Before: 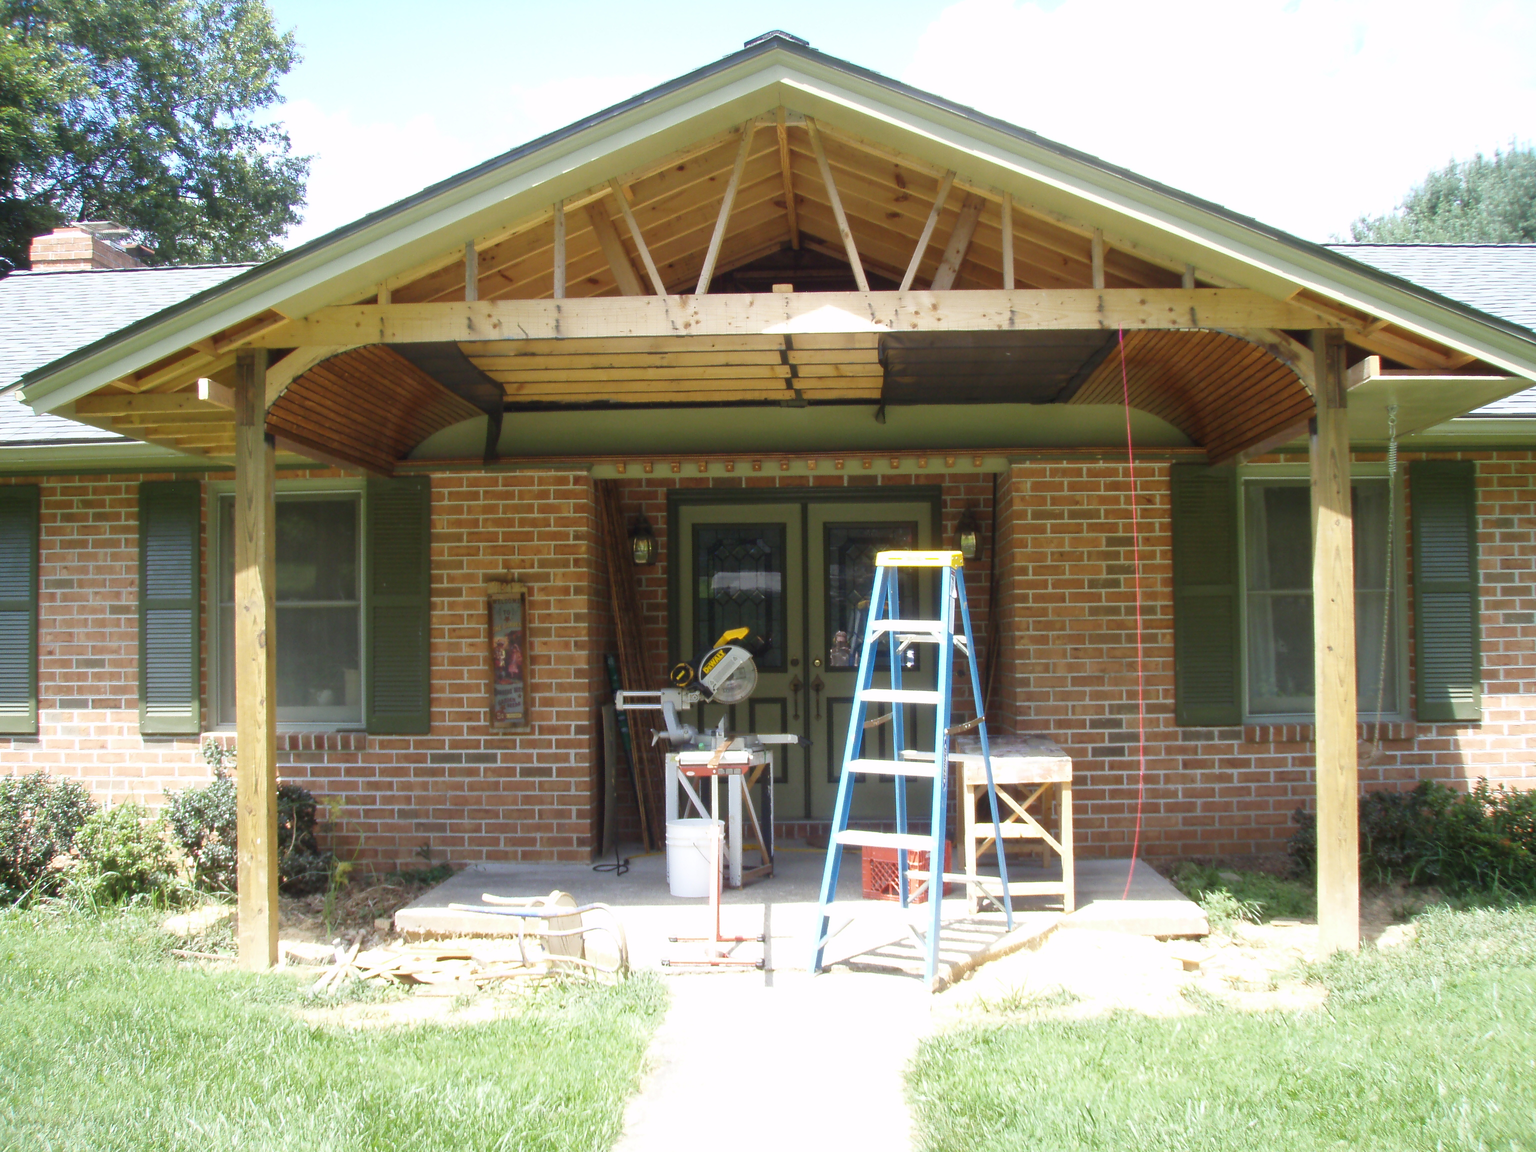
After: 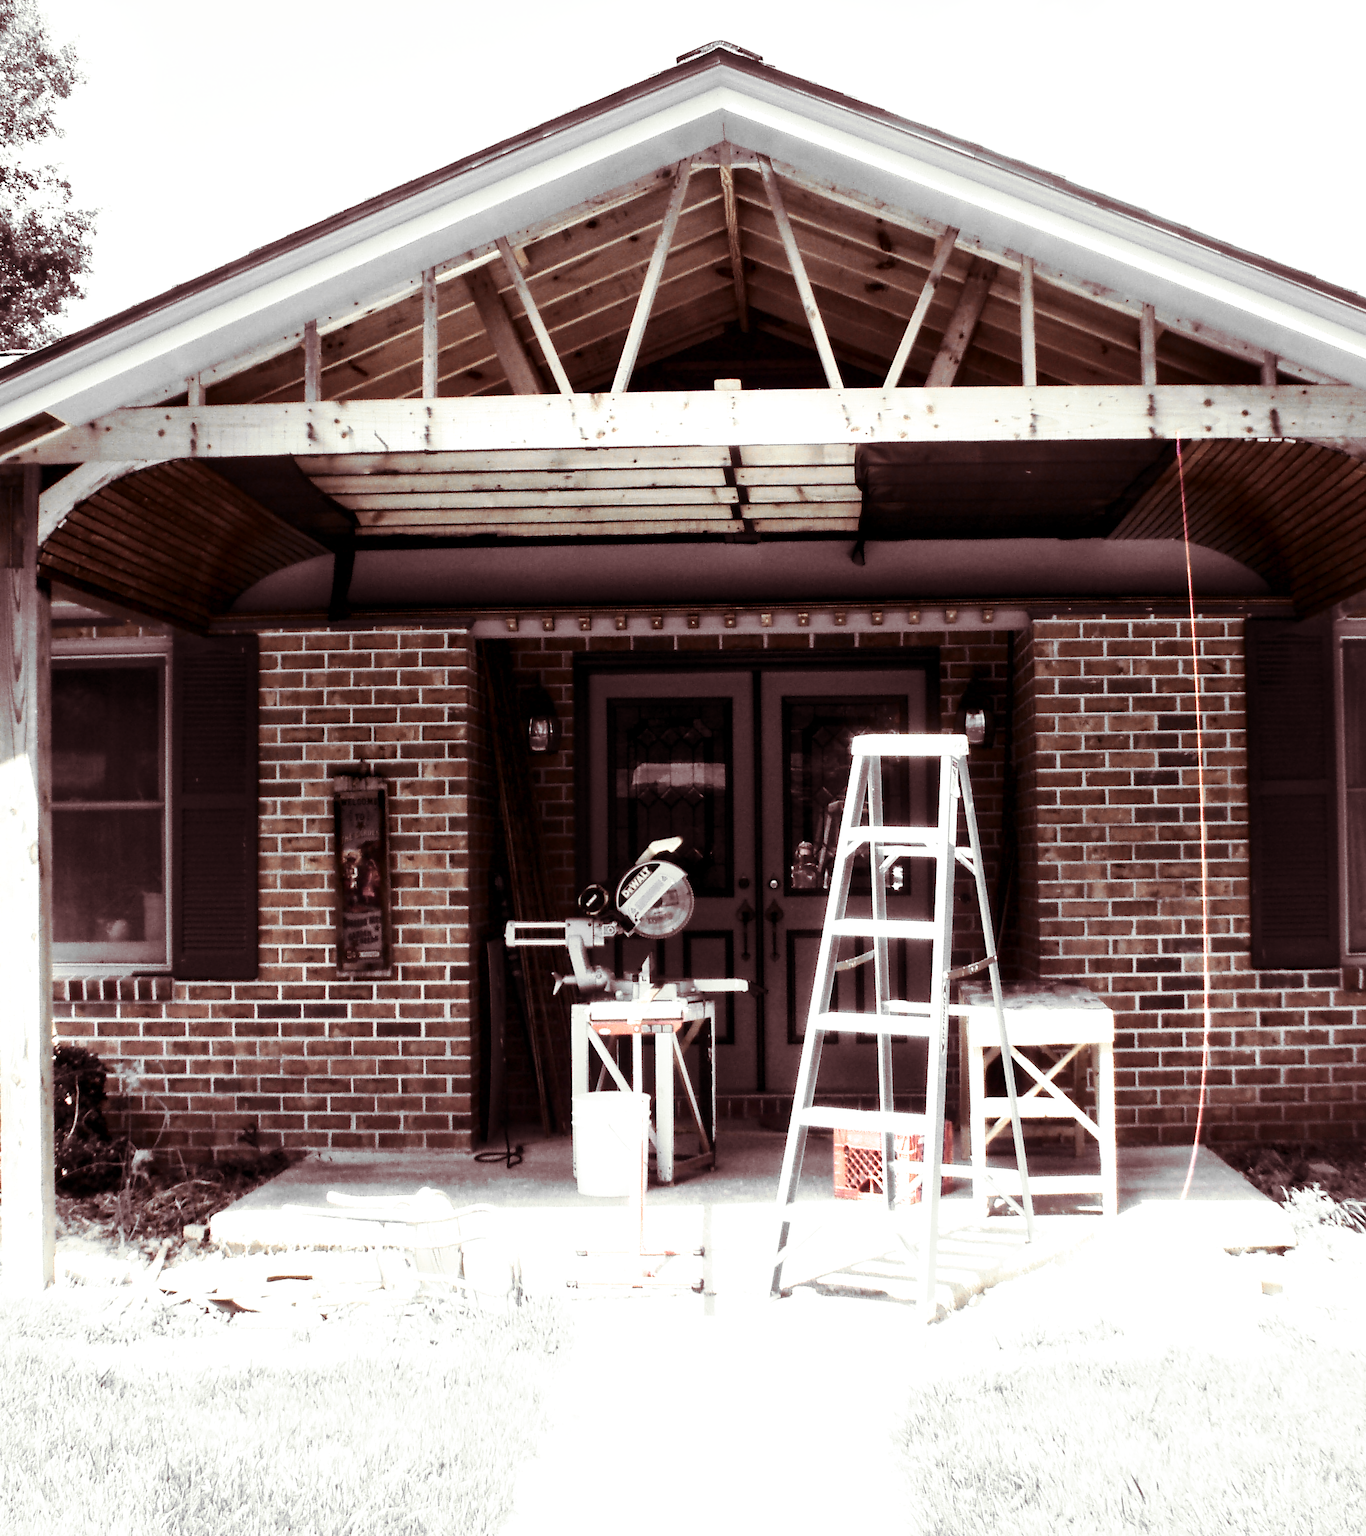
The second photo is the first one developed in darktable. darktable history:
local contrast: mode bilateral grid, contrast 25, coarseness 60, detail 151%, midtone range 0.2
color zones: curves: ch0 [(0, 0.65) (0.096, 0.644) (0.221, 0.539) (0.429, 0.5) (0.571, 0.5) (0.714, 0.5) (0.857, 0.5) (1, 0.65)]; ch1 [(0, 0.5) (0.143, 0.5) (0.257, -0.002) (0.429, 0.04) (0.571, -0.001) (0.714, -0.015) (0.857, 0.024) (1, 0.5)]
split-toning: on, module defaults
crop and rotate: left 15.446%, right 17.836%
contrast brightness saturation: contrast 0.5, saturation -0.1
